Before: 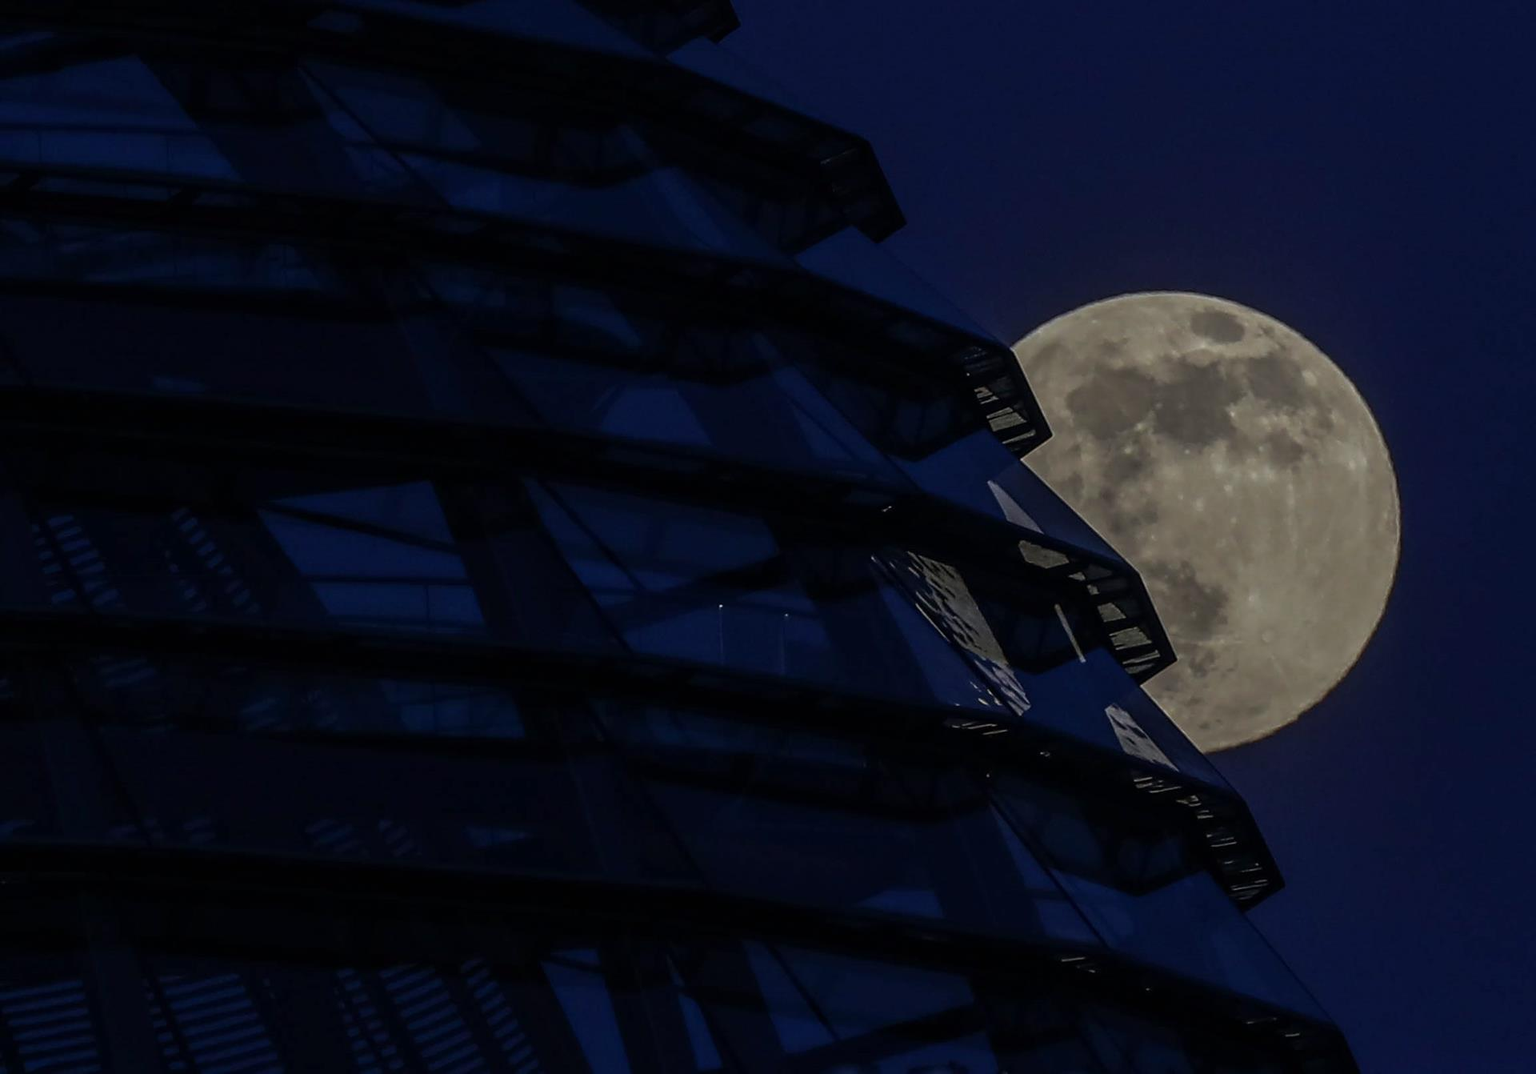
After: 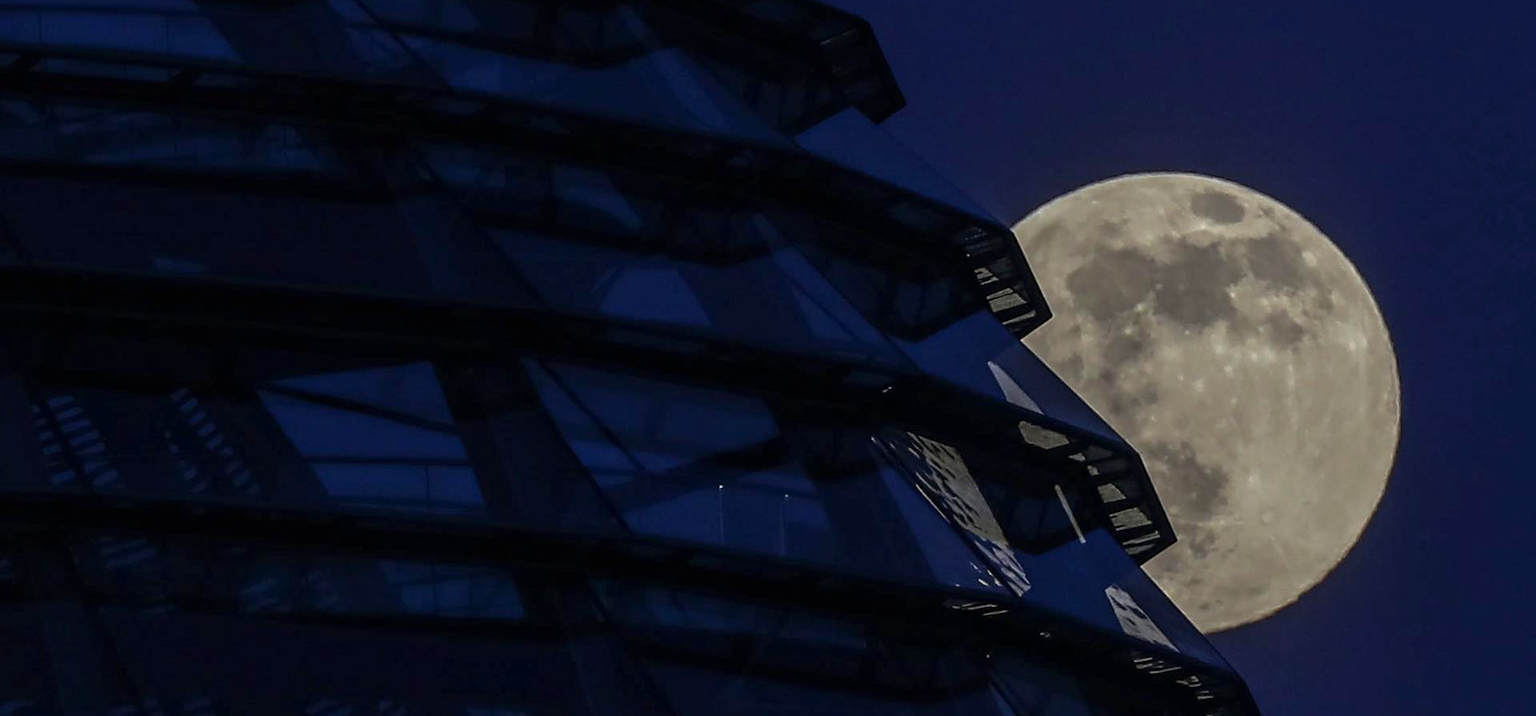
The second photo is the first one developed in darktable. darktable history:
exposure: exposure 0.603 EV, compensate highlight preservation false
crop: top 11.174%, bottom 21.991%
